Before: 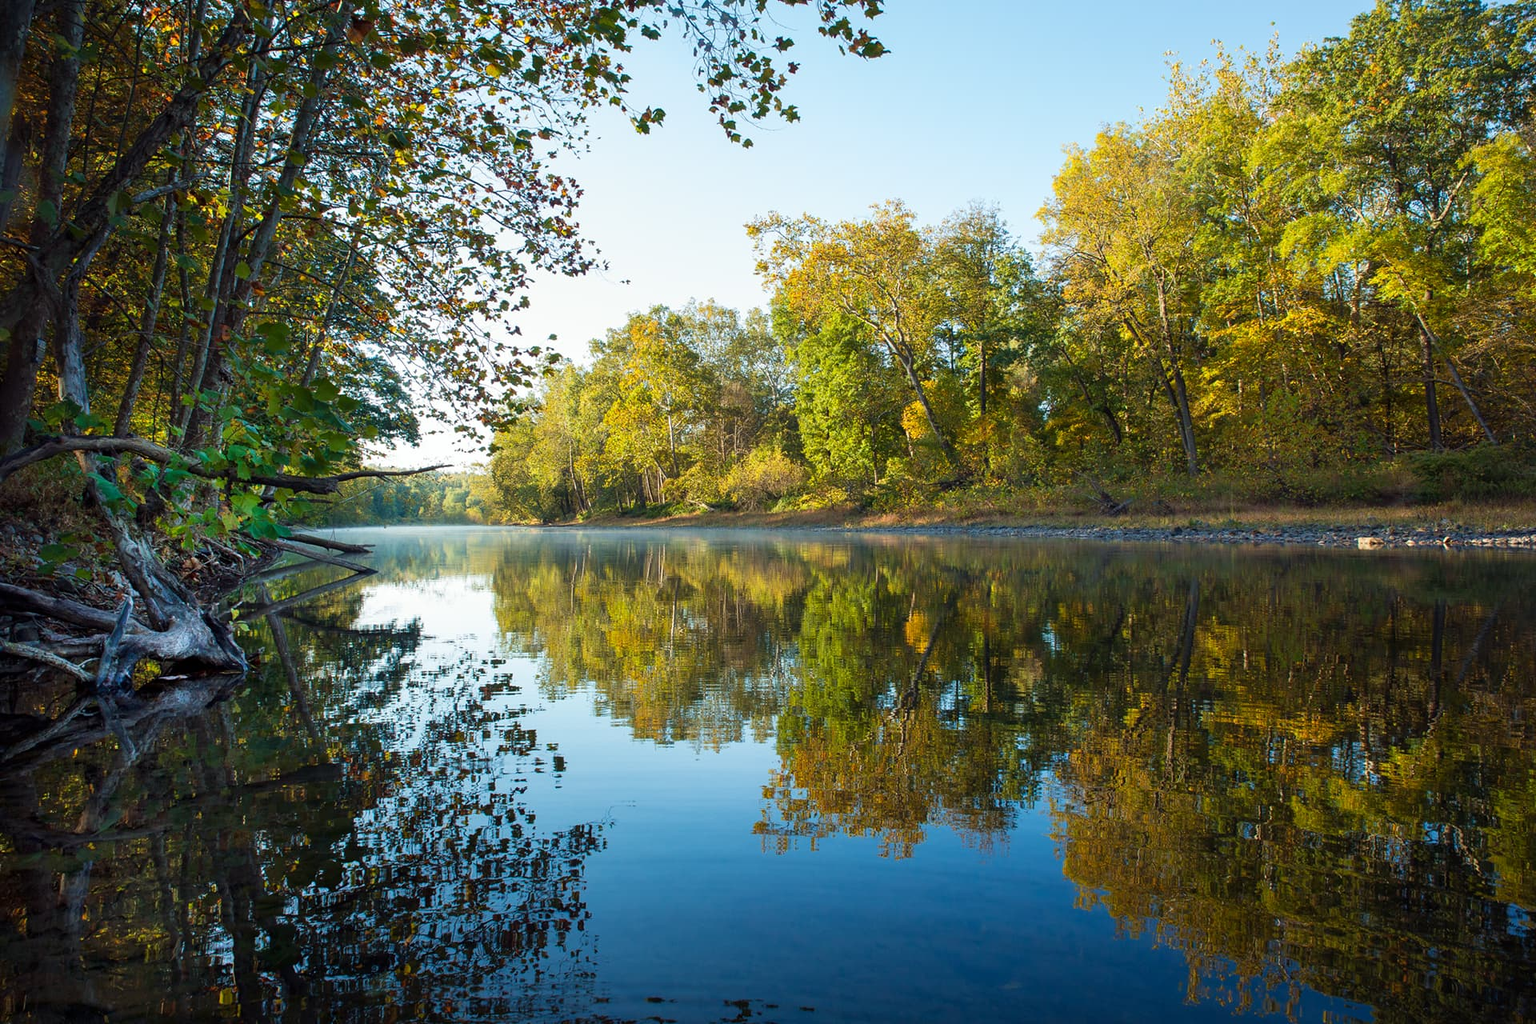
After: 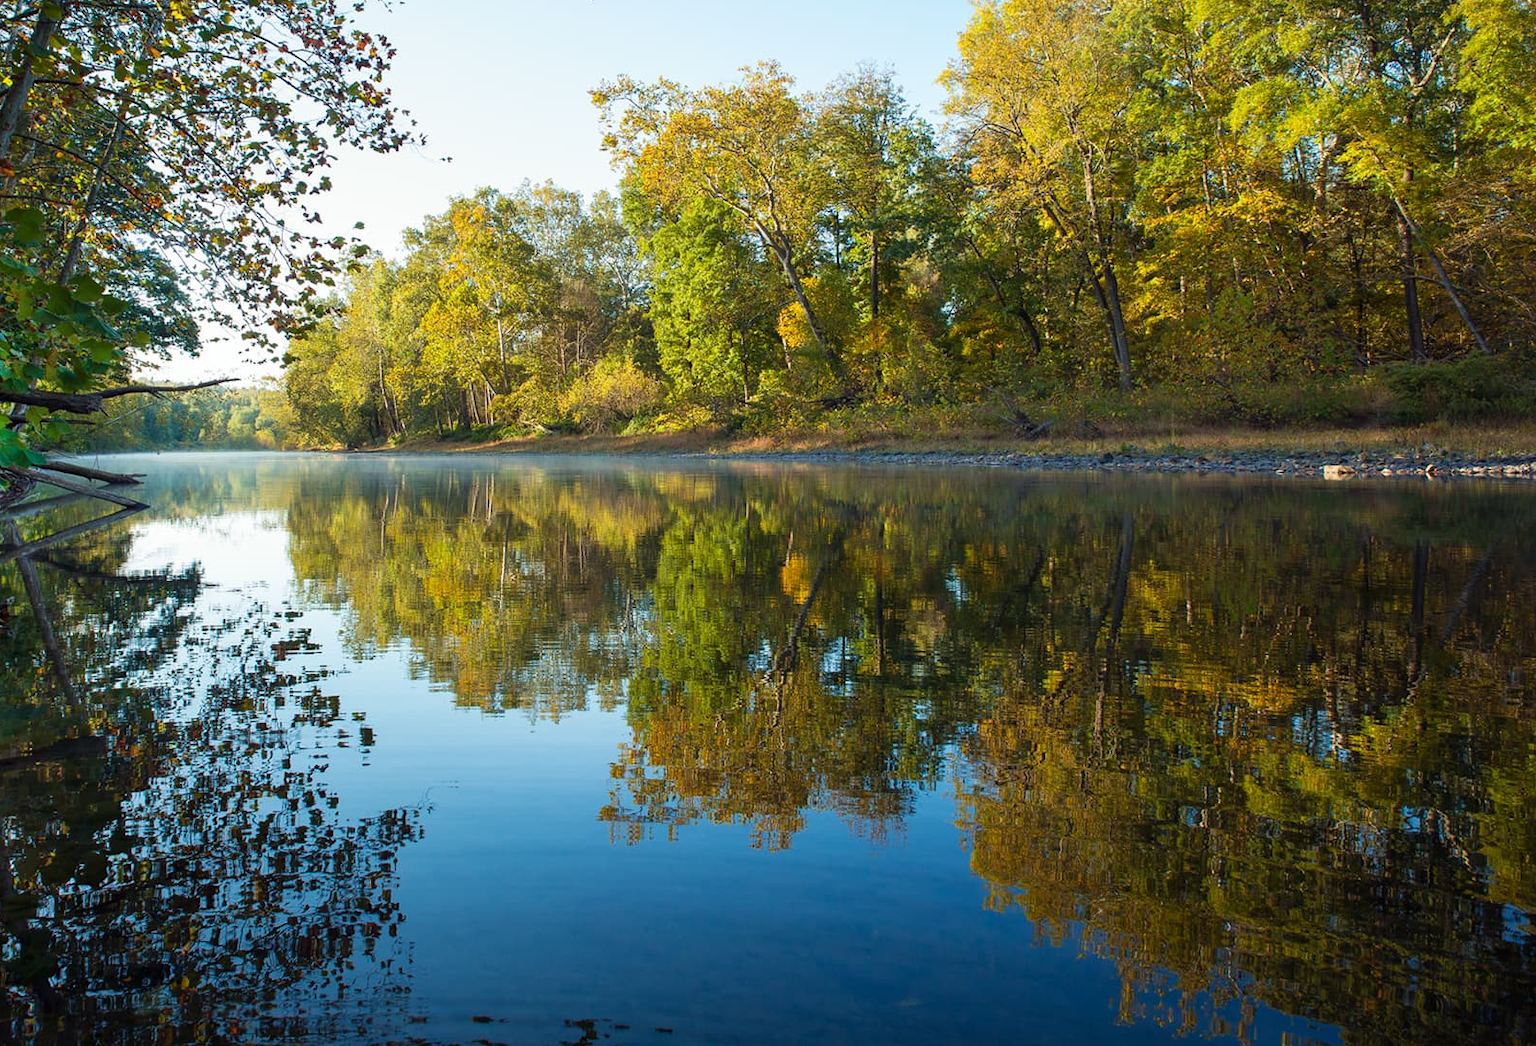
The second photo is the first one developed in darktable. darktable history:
crop: left 16.484%, top 14.605%
